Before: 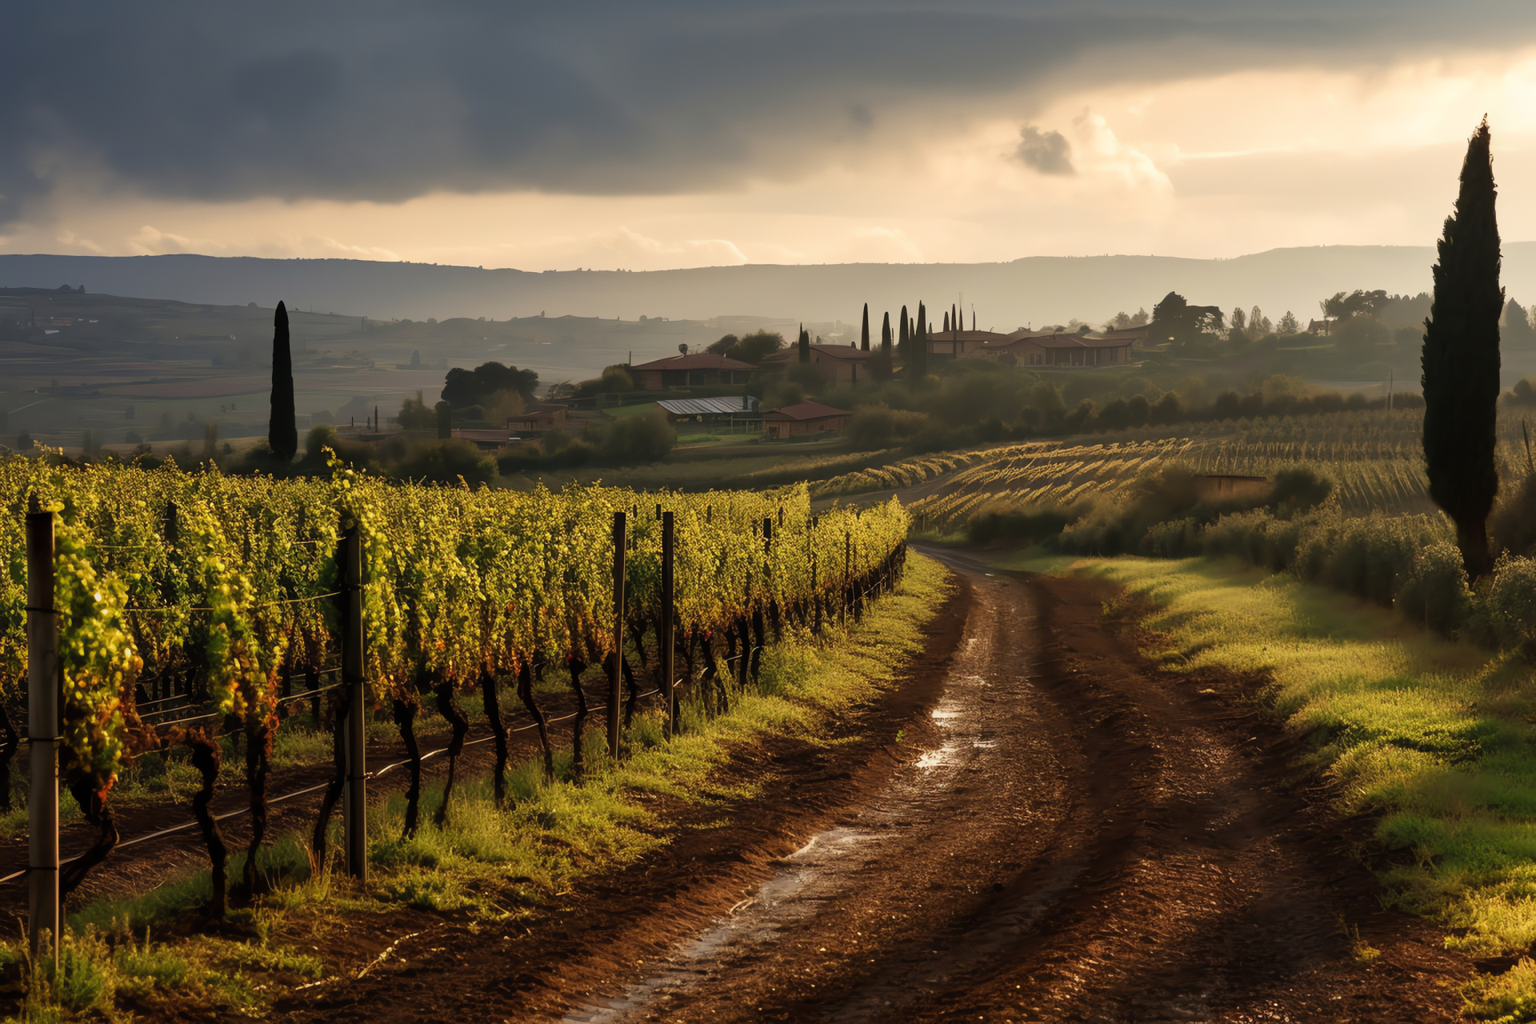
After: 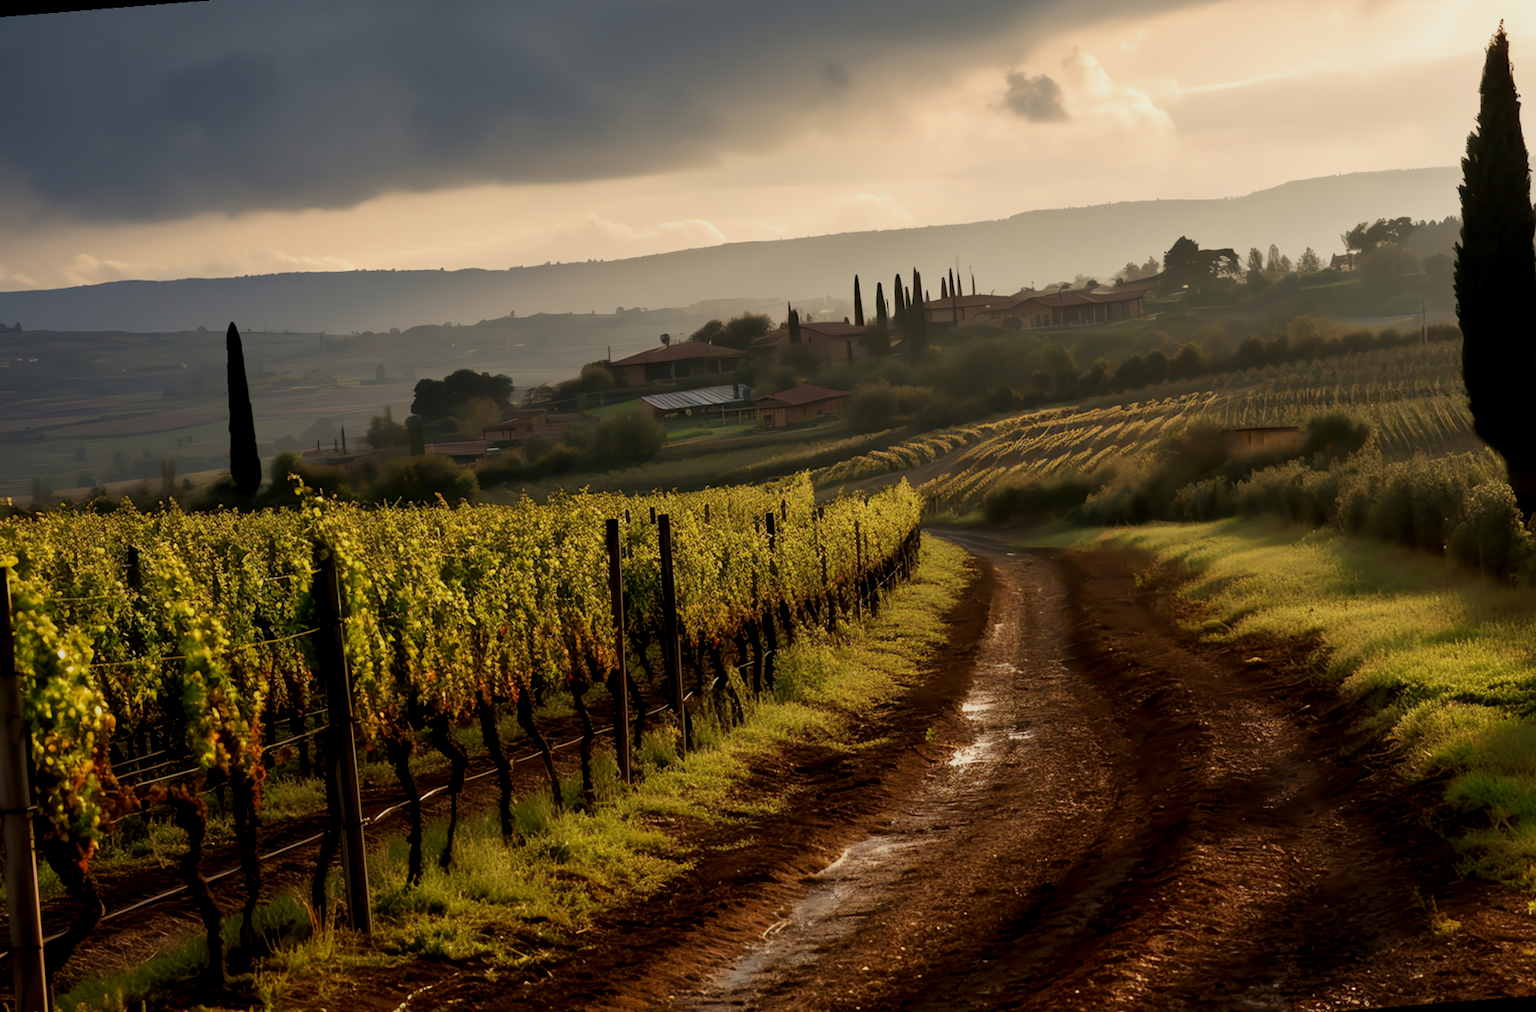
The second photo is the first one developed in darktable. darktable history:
exposure: black level correction 0.006, exposure -0.226 EV, compensate highlight preservation false
rotate and perspective: rotation -4.57°, crop left 0.054, crop right 0.944, crop top 0.087, crop bottom 0.914
